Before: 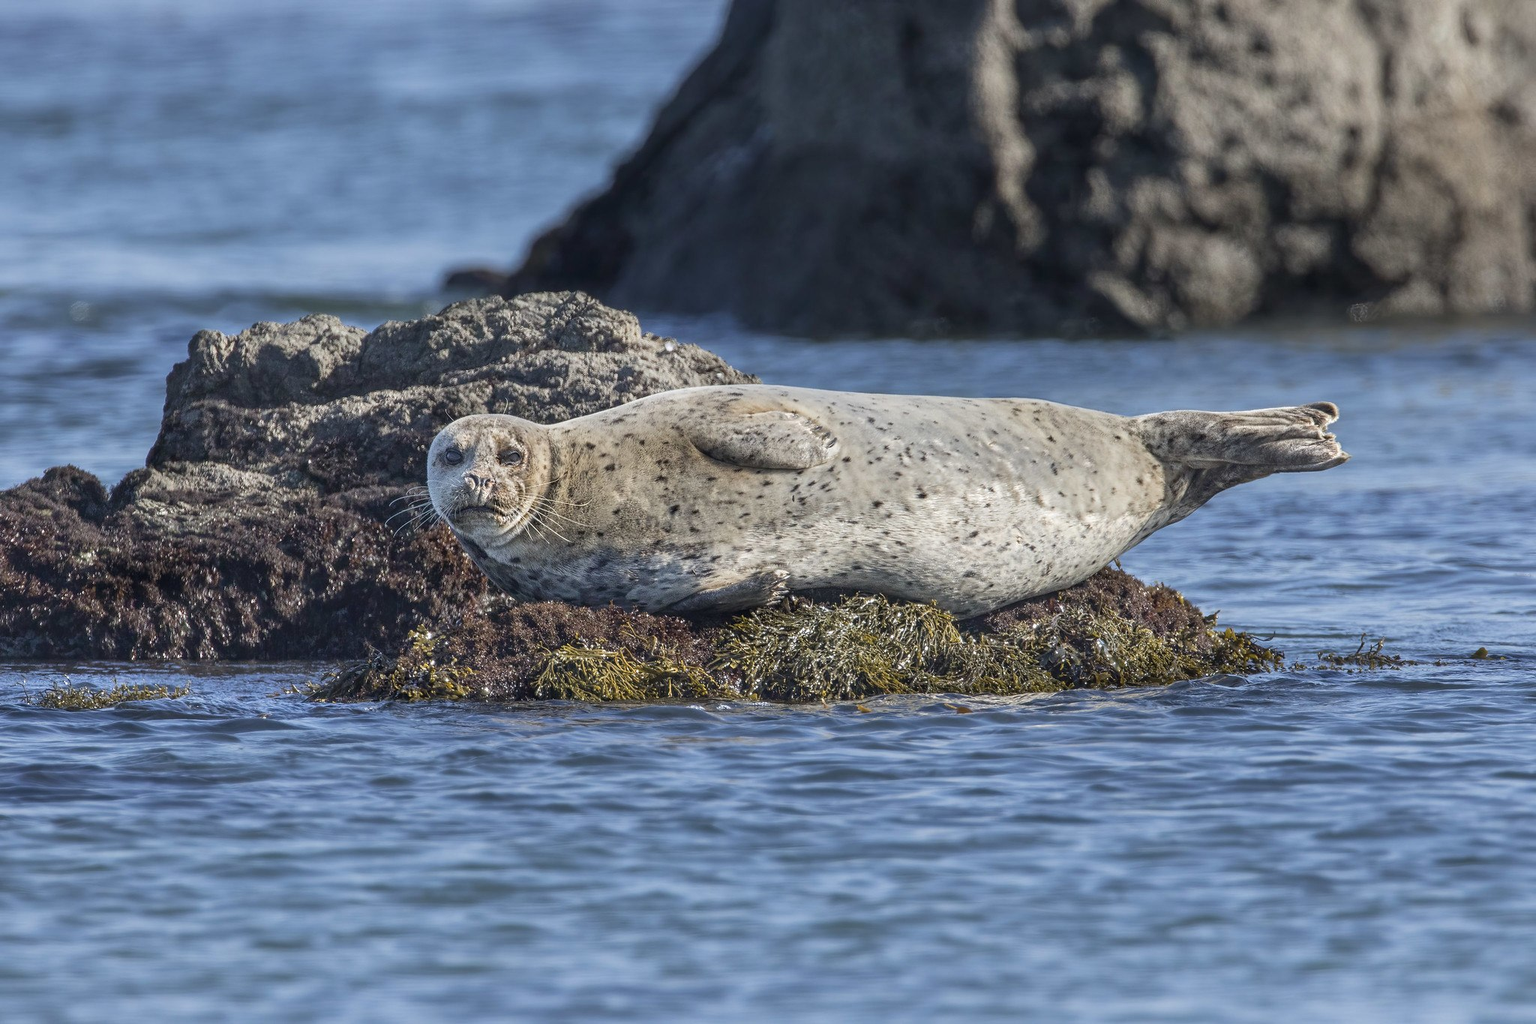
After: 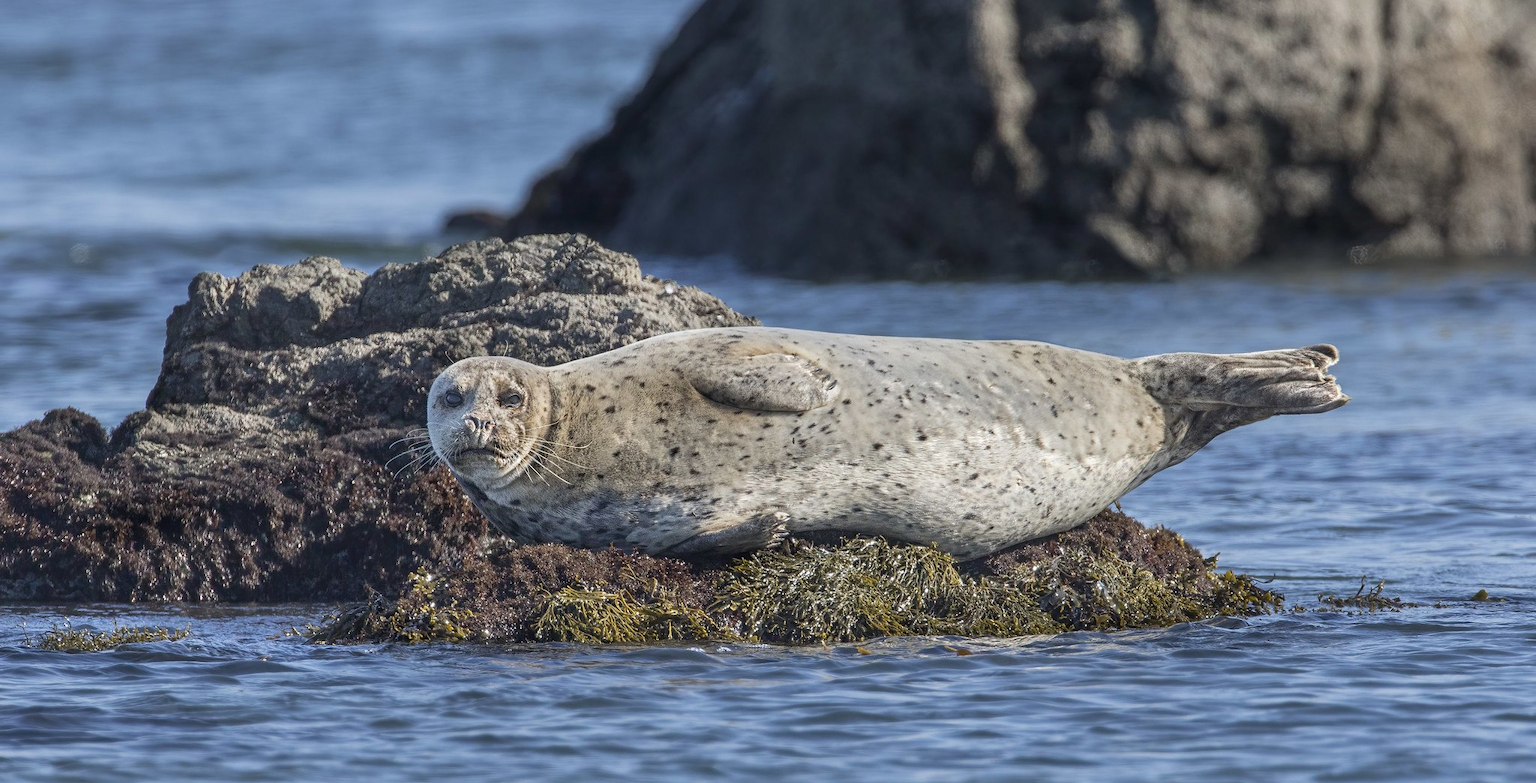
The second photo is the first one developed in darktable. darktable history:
crop: top 5.641%, bottom 17.857%
